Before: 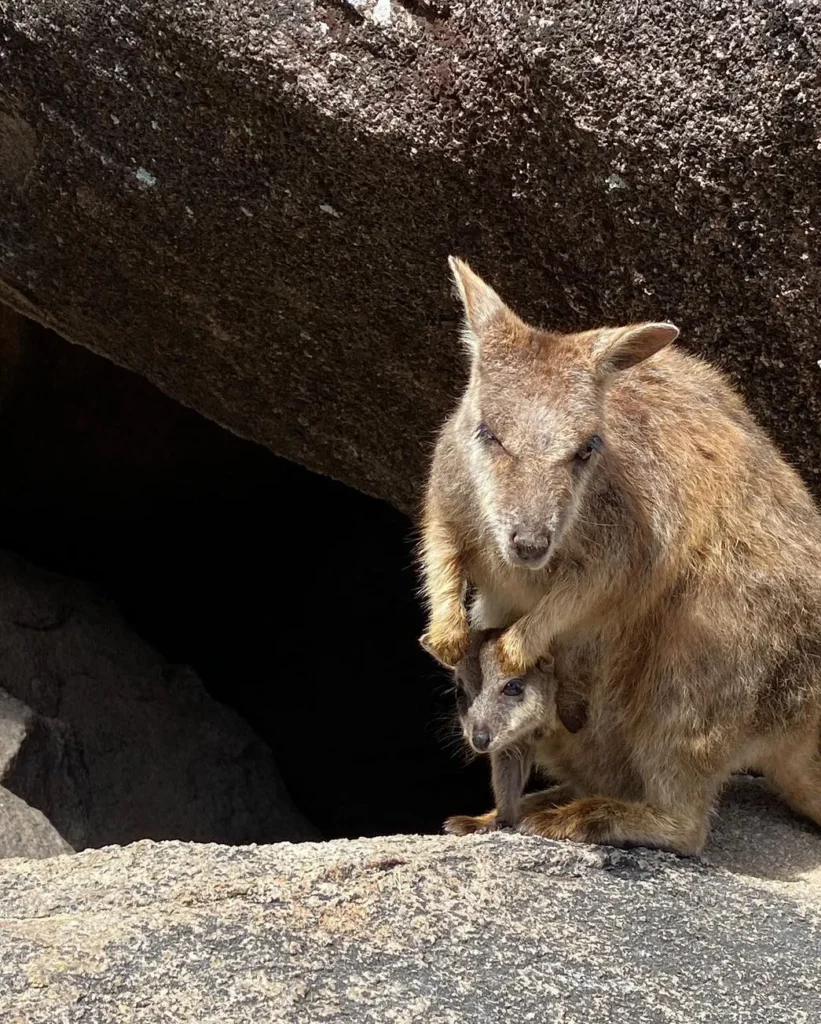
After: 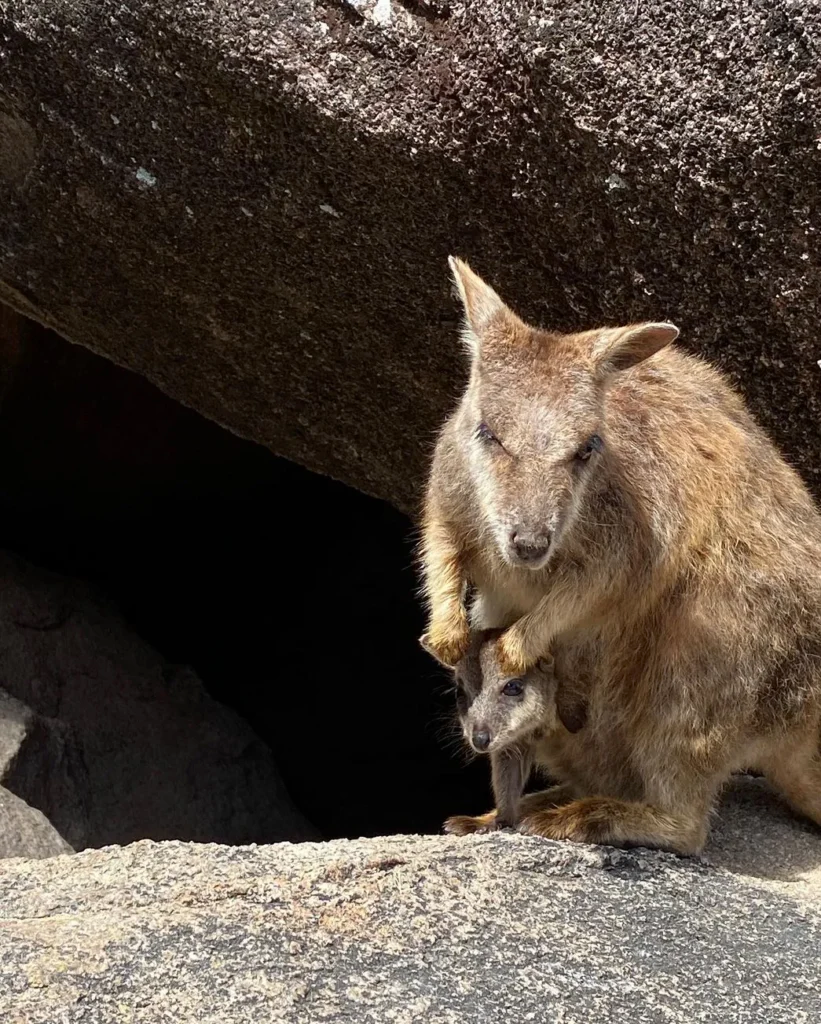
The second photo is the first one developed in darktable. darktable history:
contrast brightness saturation: contrast 0.084, saturation 0.02
